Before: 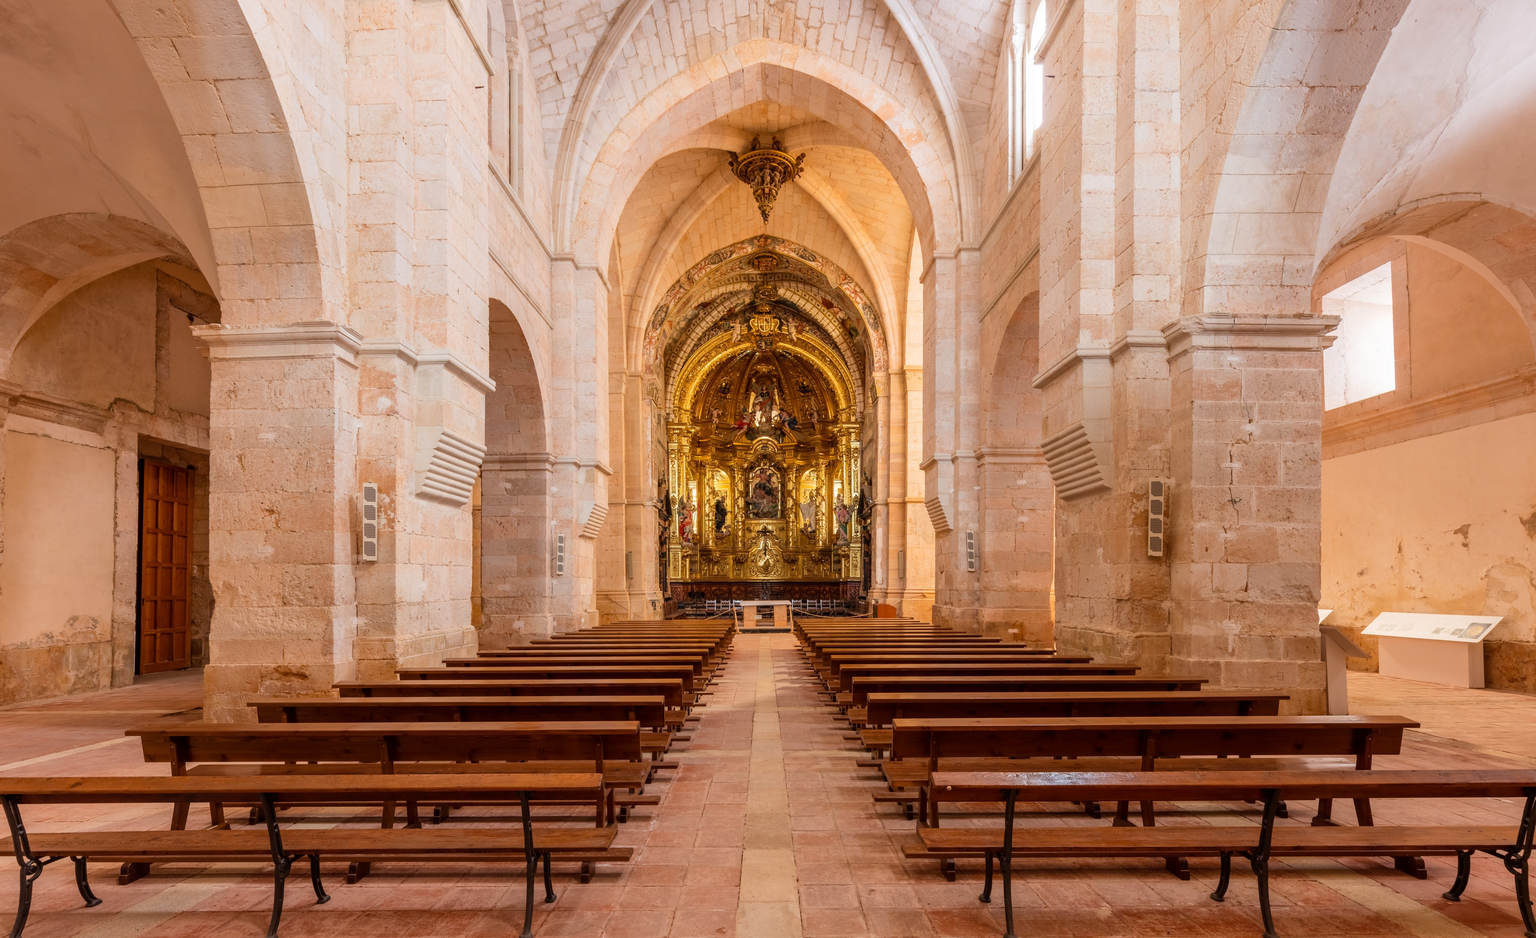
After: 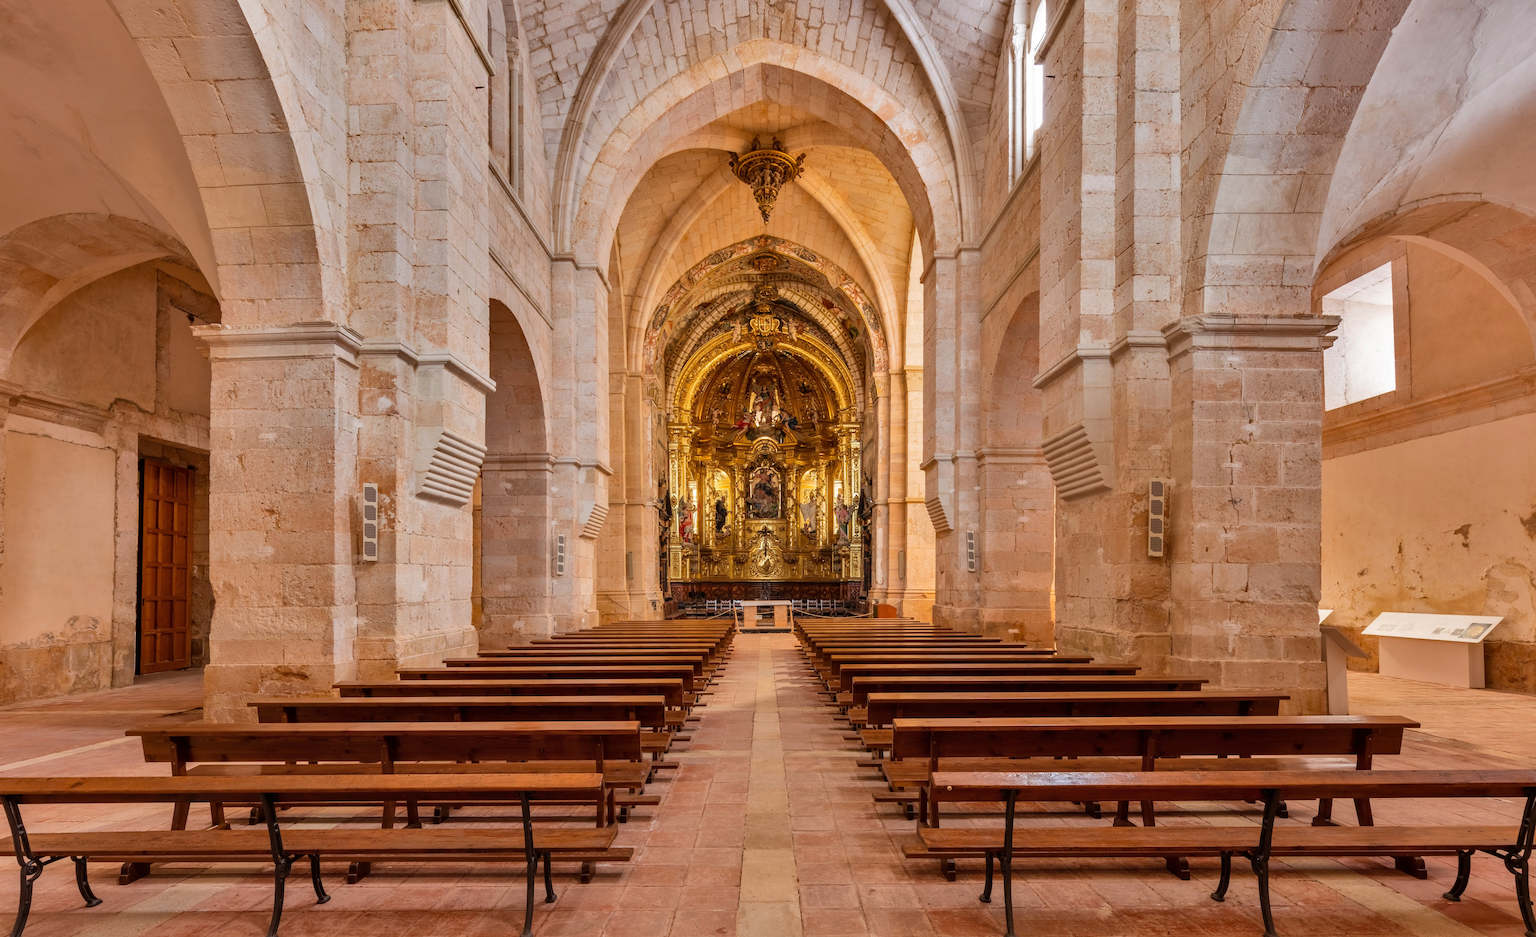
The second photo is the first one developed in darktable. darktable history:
shadows and highlights: radius 107.56, shadows 41.05, highlights -71.98, low approximation 0.01, soften with gaussian
